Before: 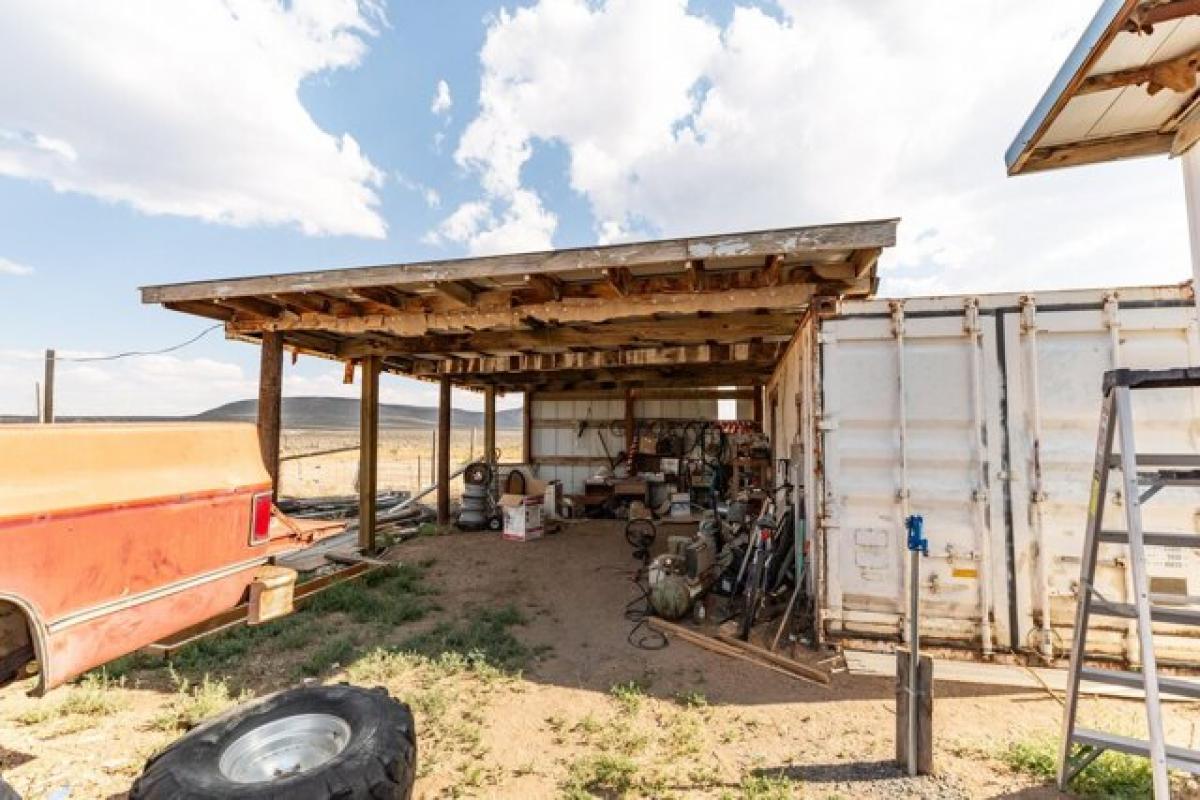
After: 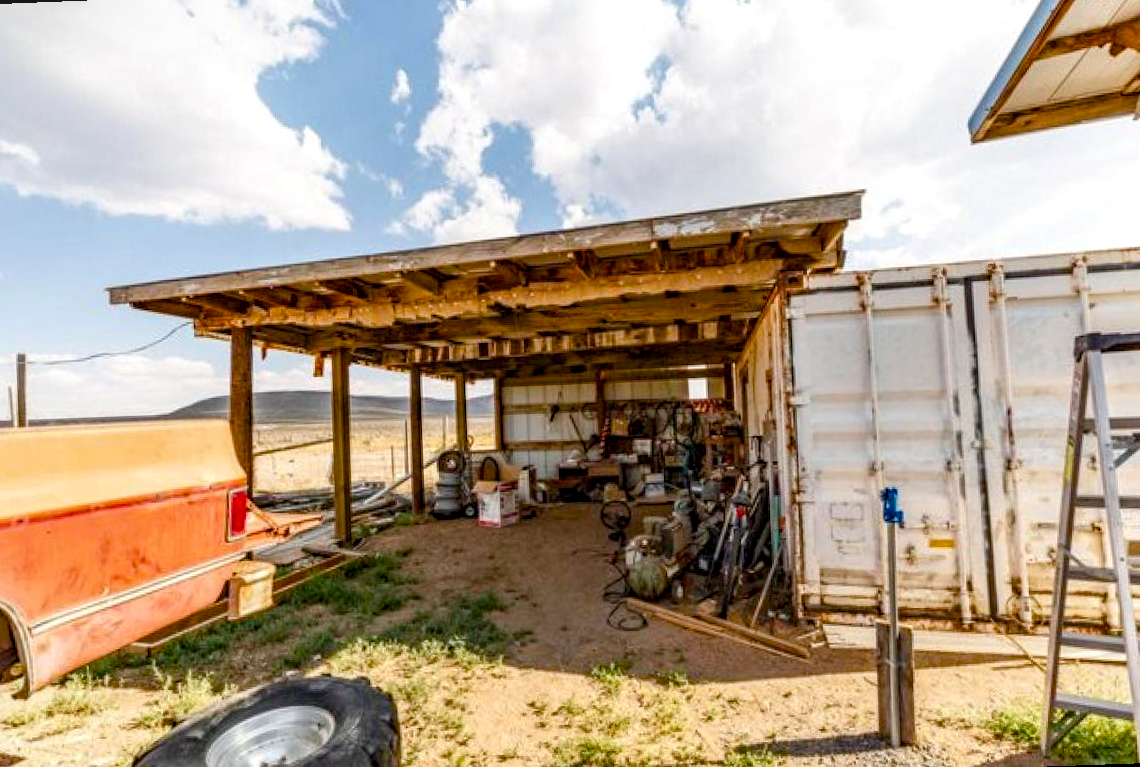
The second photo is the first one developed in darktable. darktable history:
rotate and perspective: rotation -2.12°, lens shift (vertical) 0.009, lens shift (horizontal) -0.008, automatic cropping original format, crop left 0.036, crop right 0.964, crop top 0.05, crop bottom 0.959
haze removal: compatibility mode true, adaptive false
local contrast: detail 130%
color balance rgb: perceptual saturation grading › global saturation 35%, perceptual saturation grading › highlights -25%, perceptual saturation grading › shadows 50%
